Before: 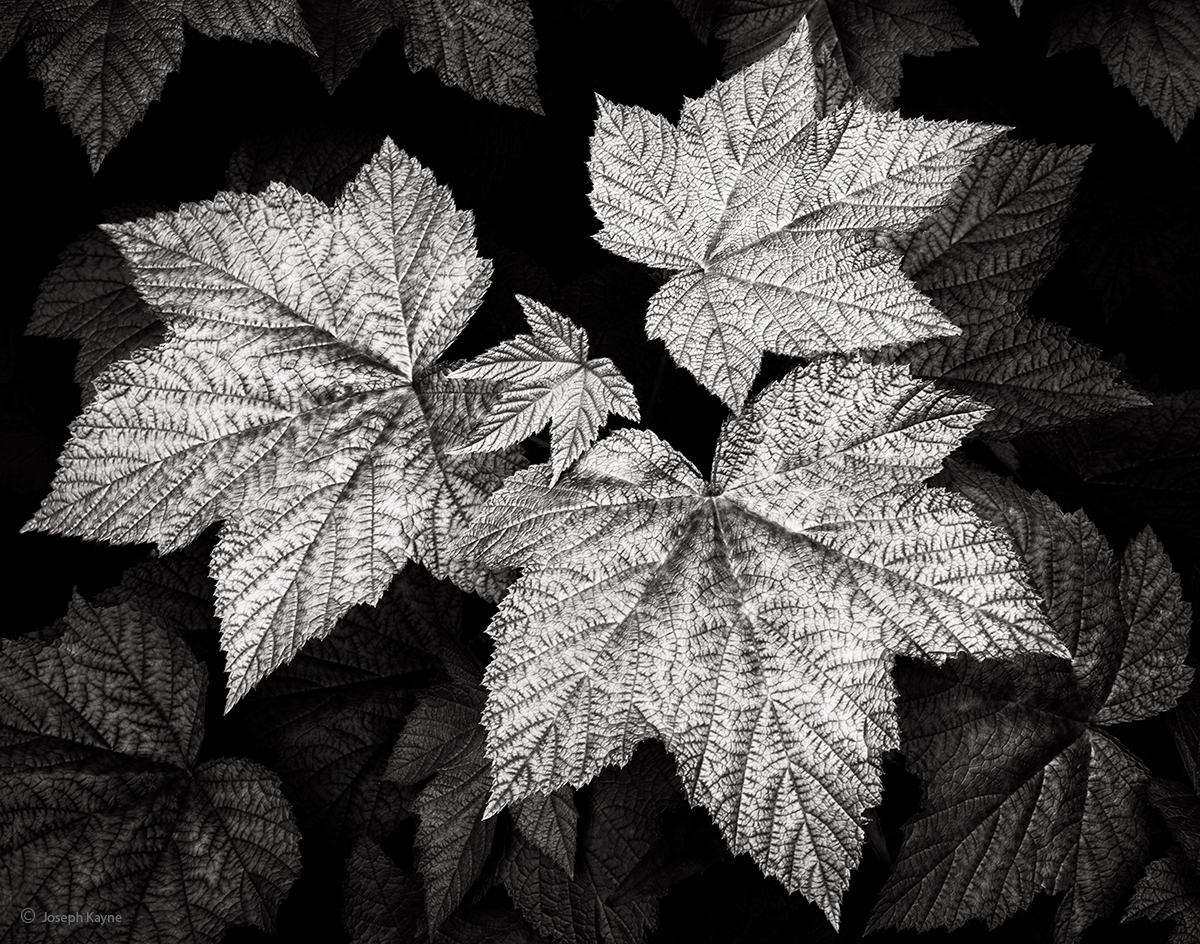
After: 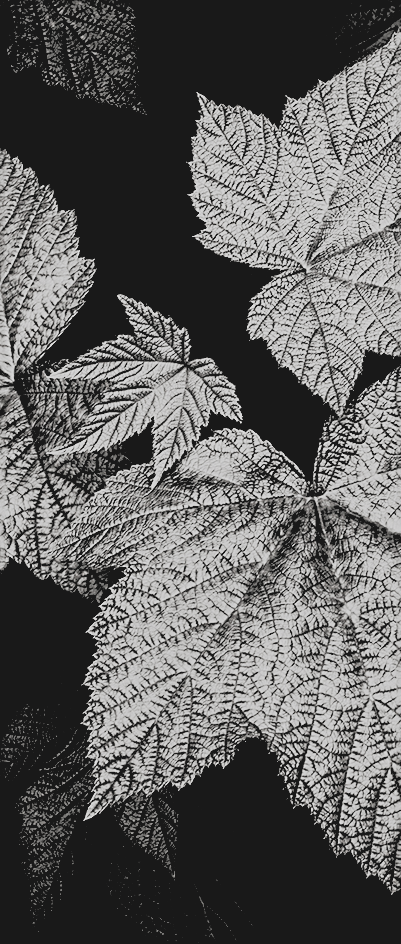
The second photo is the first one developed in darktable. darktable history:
contrast brightness saturation: contrast -0.137, brightness 0.041, saturation -0.138
crop: left 33.19%, right 33.374%
sharpen: on, module defaults
filmic rgb: black relative exposure -2.86 EV, white relative exposure 4.56 EV, hardness 1.76, contrast 1.264, color science v4 (2020)
tone equalizer: -8 EV -1.88 EV, -7 EV -1.17 EV, -6 EV -1.61 EV, edges refinement/feathering 500, mask exposure compensation -1.57 EV, preserve details no
